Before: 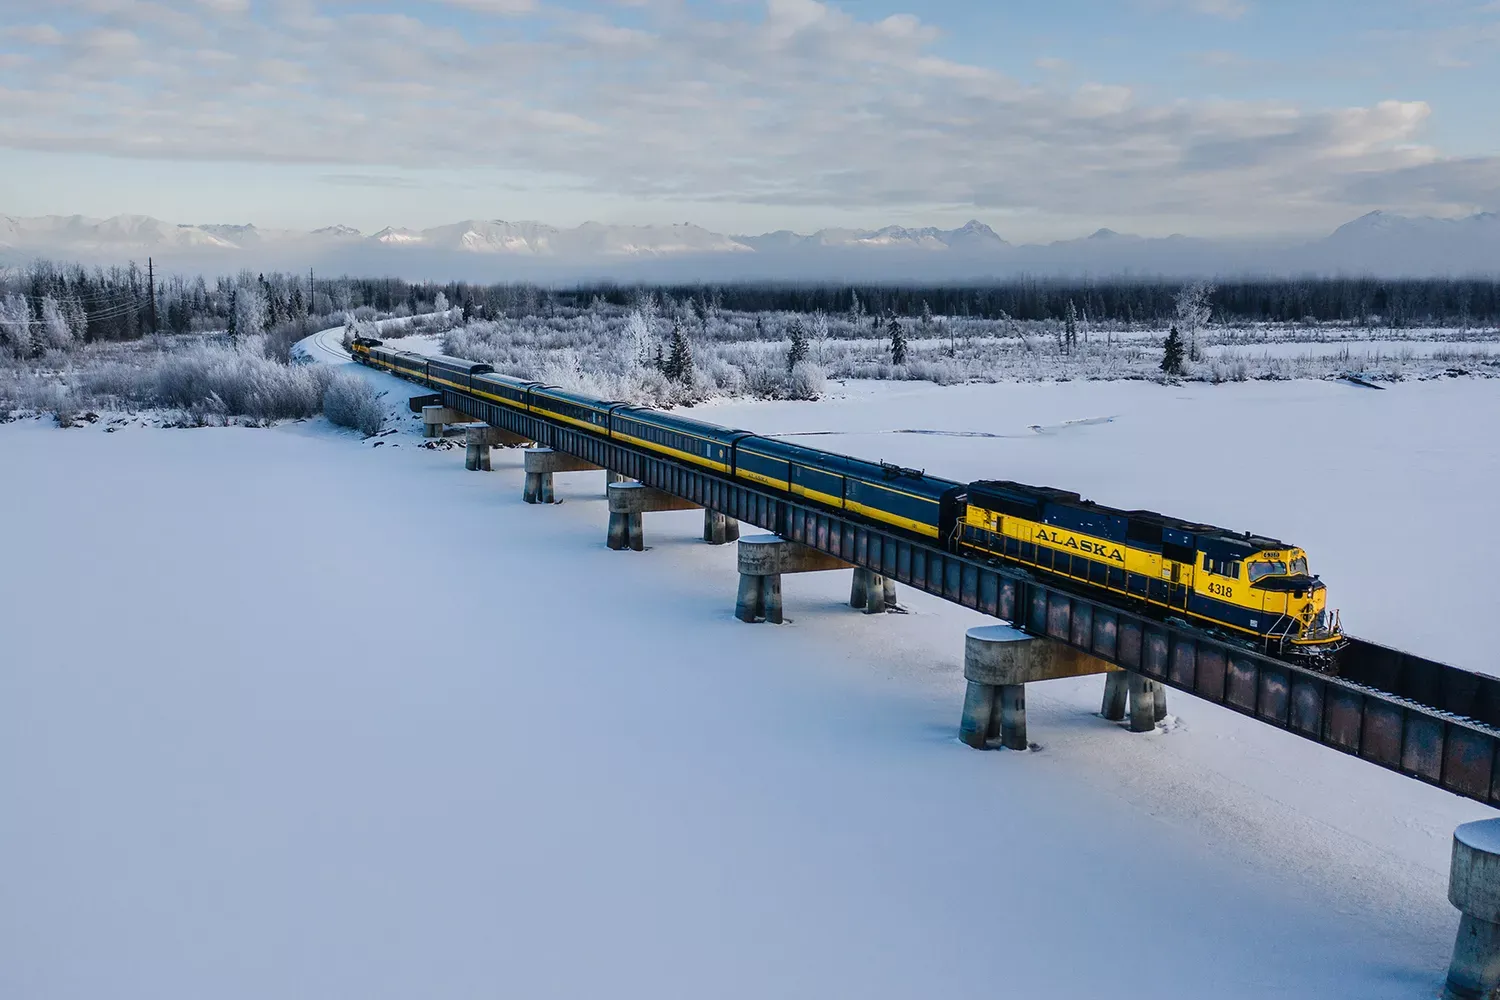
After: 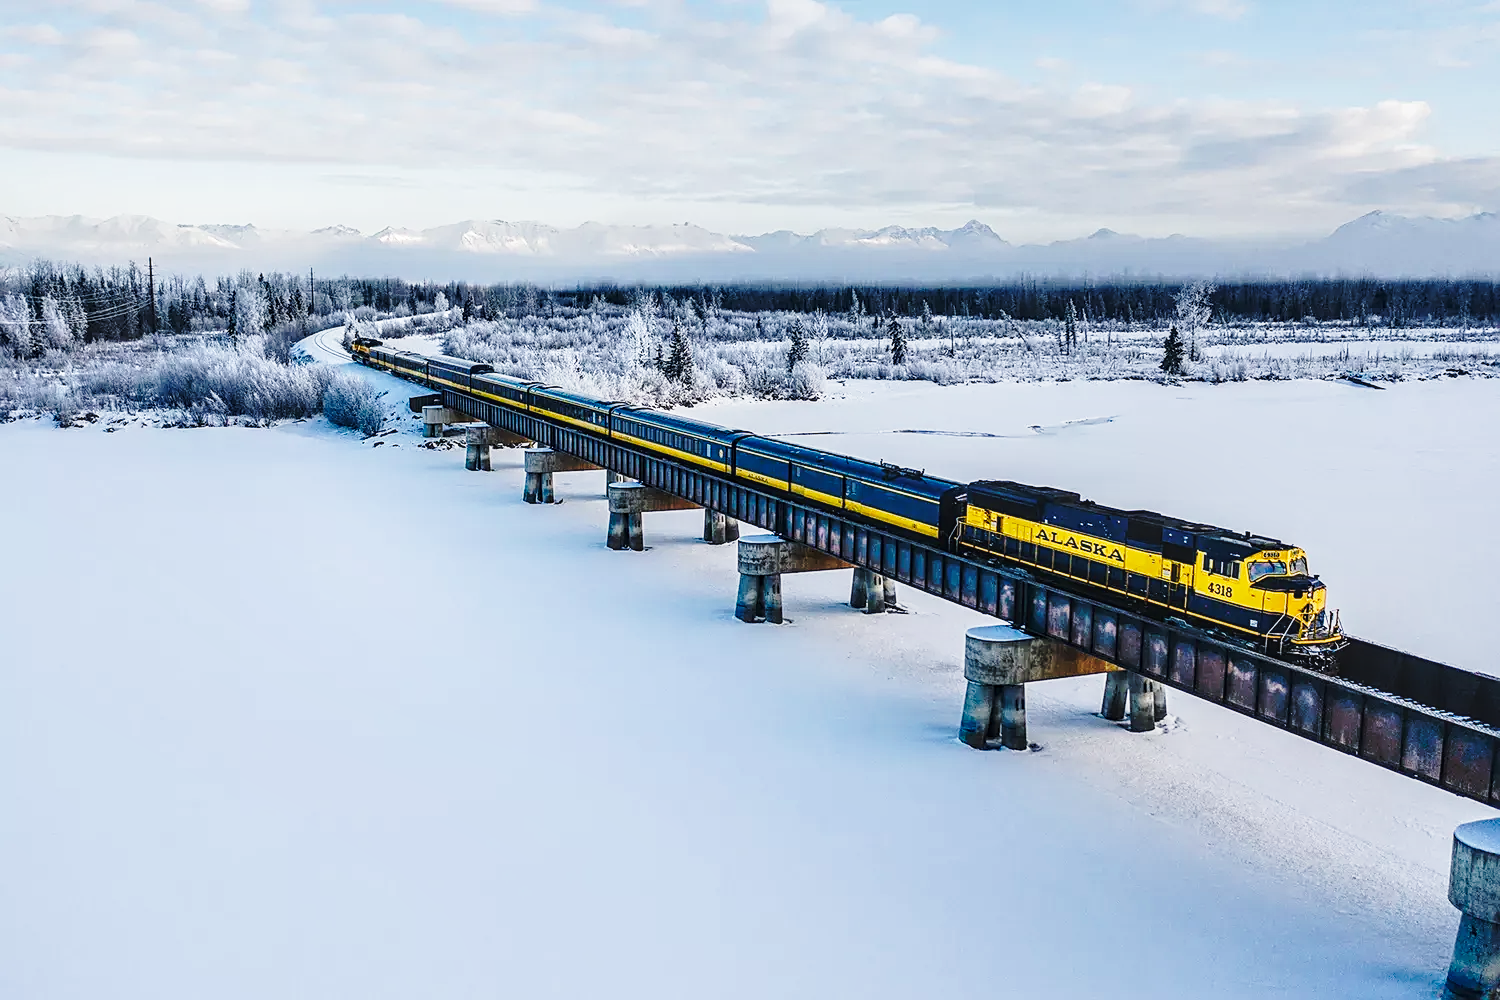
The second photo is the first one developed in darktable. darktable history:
sharpen: on, module defaults
local contrast: on, module defaults
base curve: curves: ch0 [(0, 0) (0.036, 0.037) (0.121, 0.228) (0.46, 0.76) (0.859, 0.983) (1, 1)], preserve colors none
